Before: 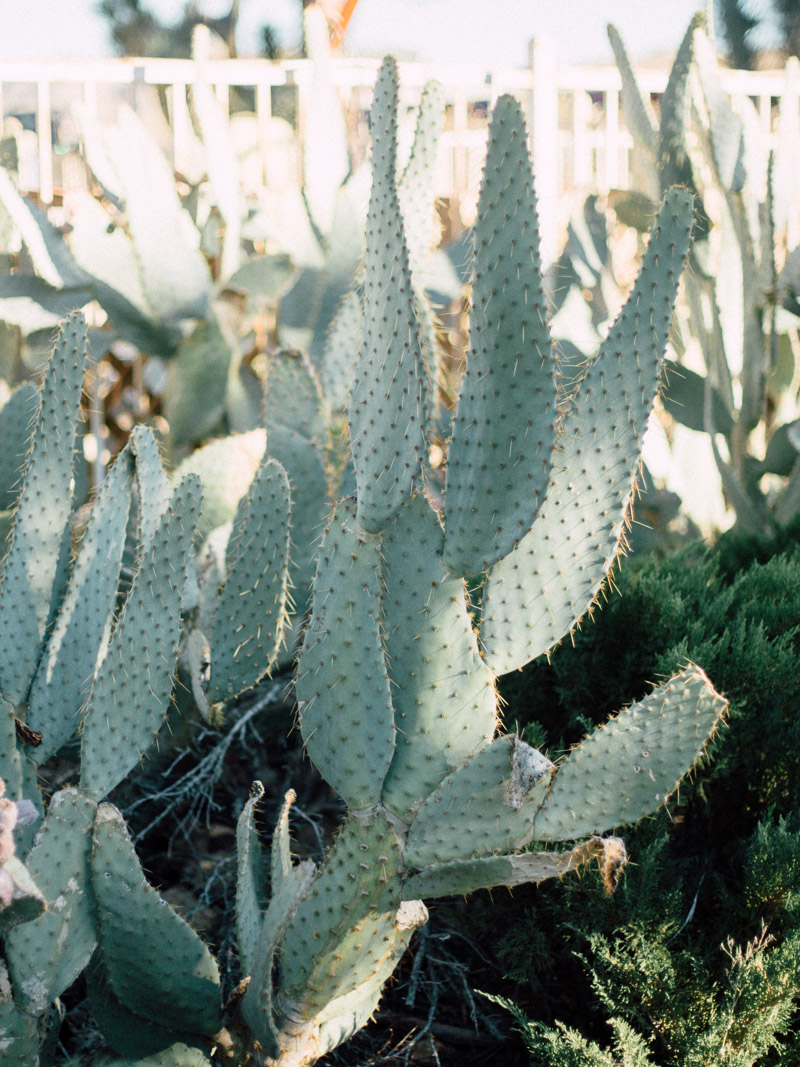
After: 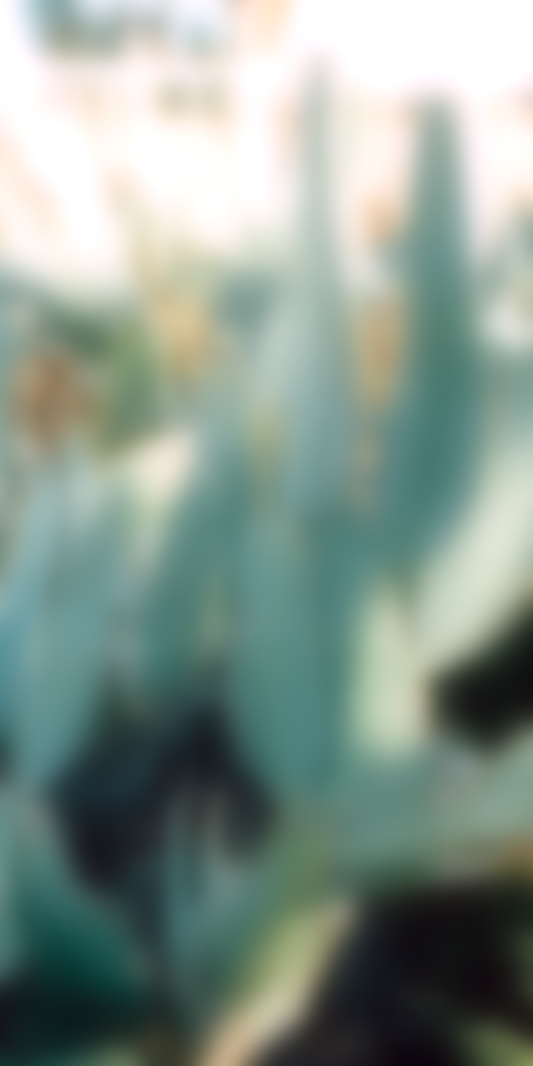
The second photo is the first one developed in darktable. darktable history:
lowpass: radius 16, unbound 0
haze removal: strength -0.09, adaptive false
velvia: on, module defaults
crop and rotate: left 8.786%, right 24.548%
color balance: lift [1, 1.001, 0.999, 1.001], gamma [1, 1.004, 1.007, 0.993], gain [1, 0.991, 0.987, 1.013], contrast 10%, output saturation 120%
